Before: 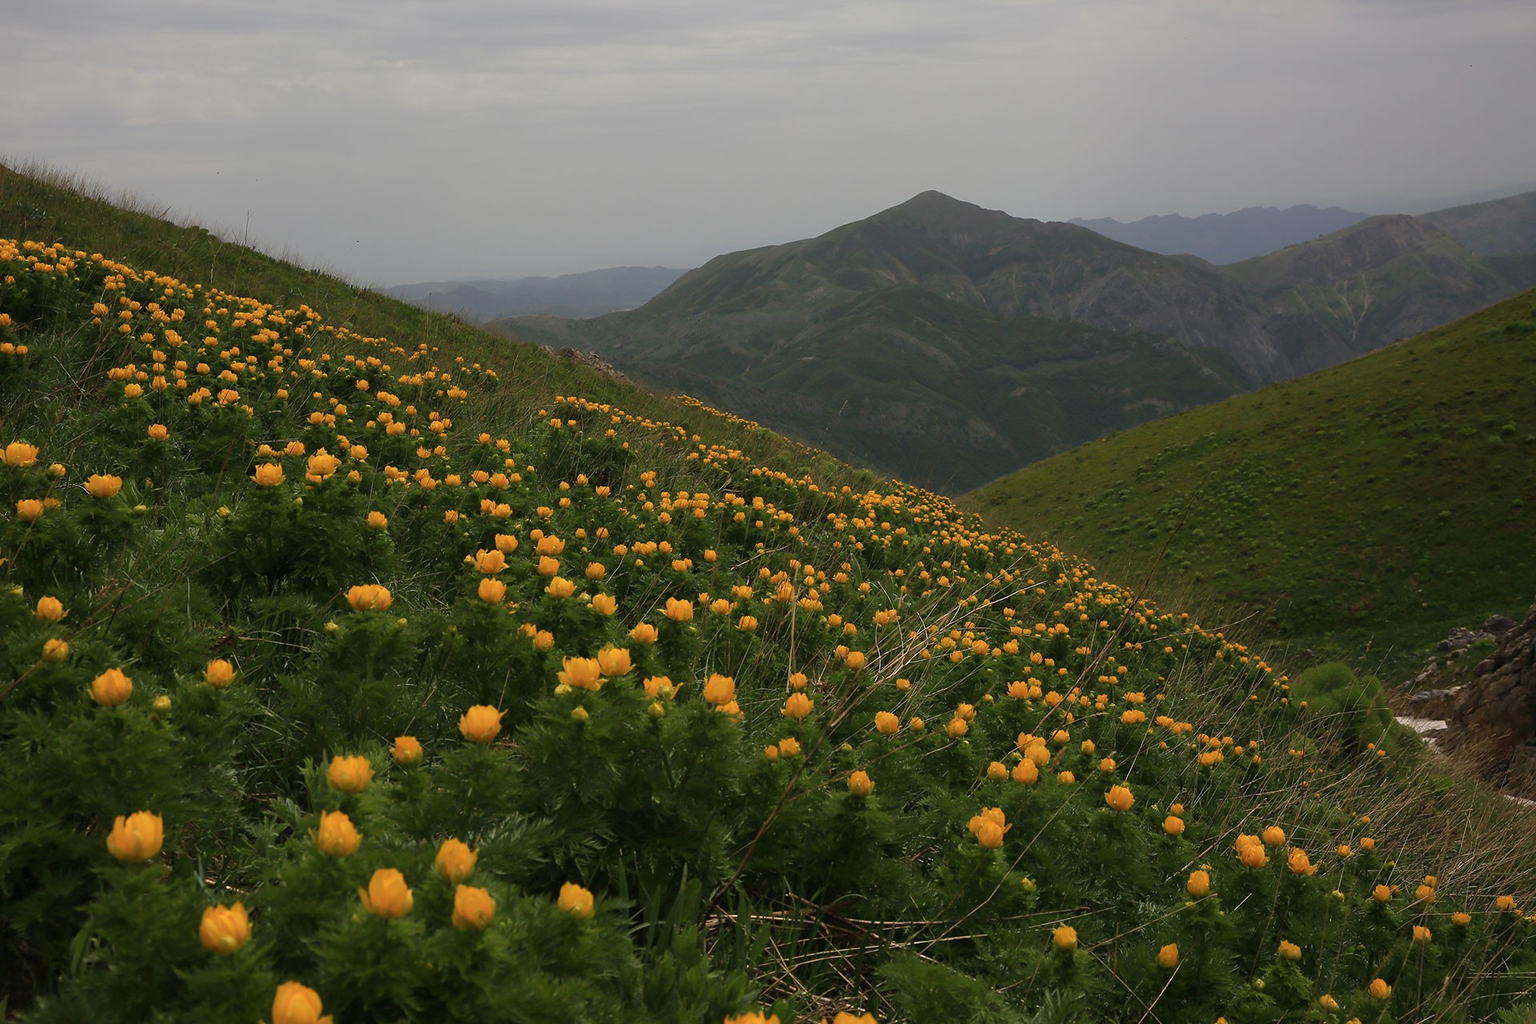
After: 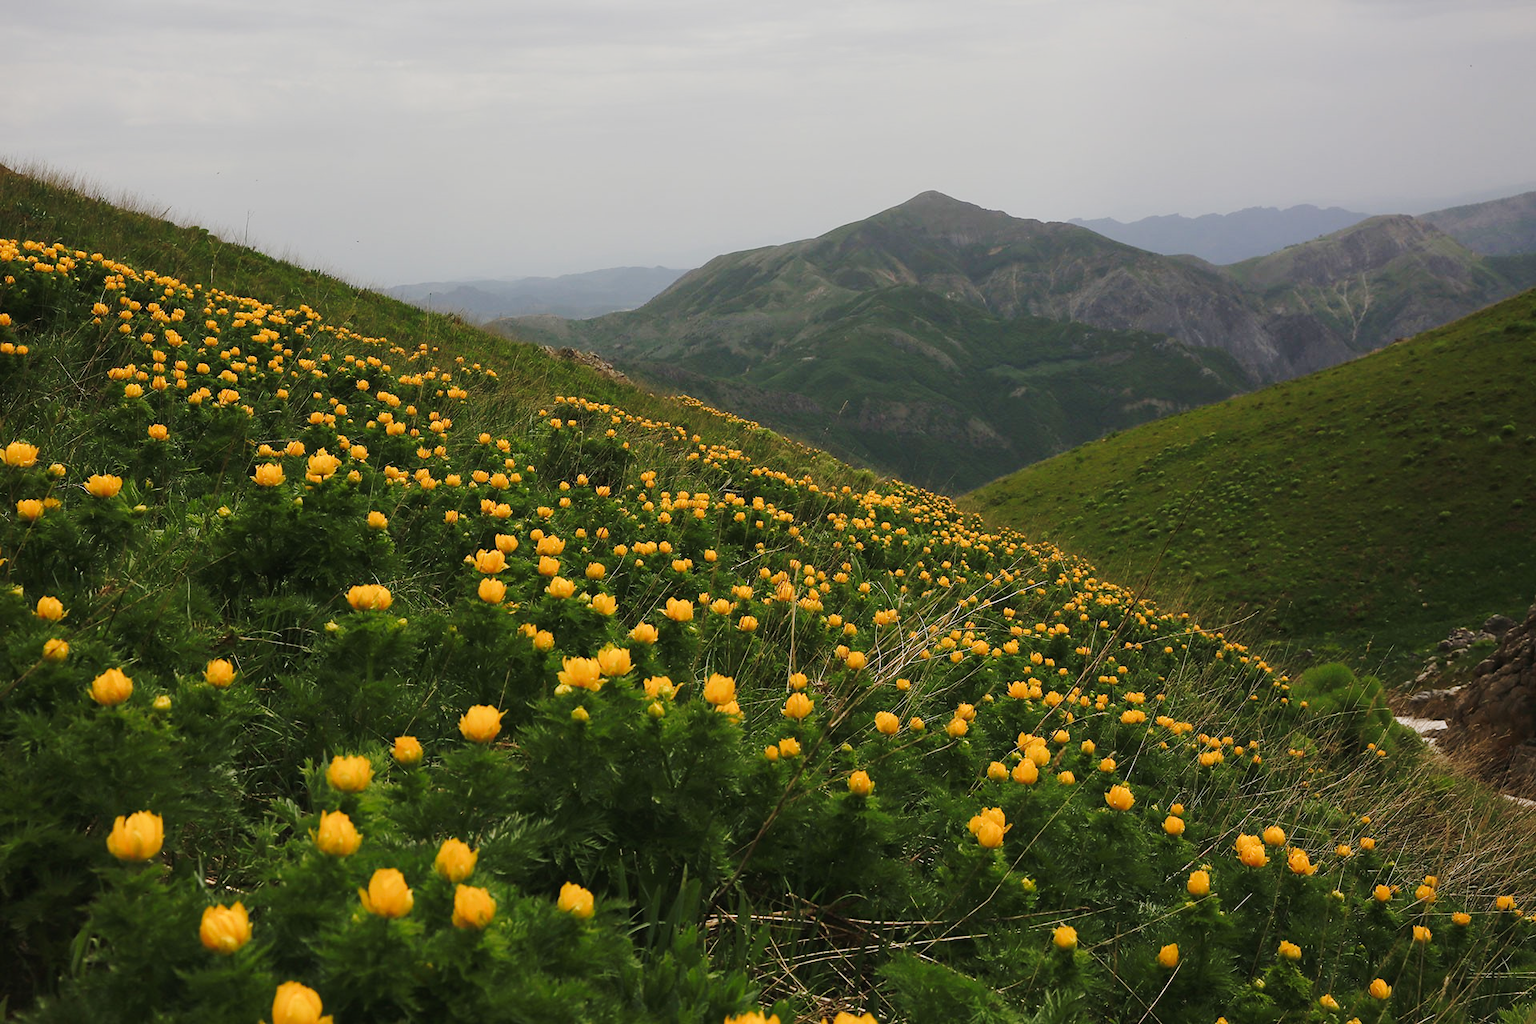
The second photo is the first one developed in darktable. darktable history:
tone curve: curves: ch0 [(0, 0.018) (0.036, 0.038) (0.15, 0.131) (0.27, 0.247) (0.503, 0.556) (0.763, 0.785) (1, 0.919)]; ch1 [(0, 0) (0.203, 0.158) (0.333, 0.283) (0.451, 0.417) (0.502, 0.5) (0.519, 0.522) (0.562, 0.588) (0.603, 0.664) (0.722, 0.813) (1, 1)]; ch2 [(0, 0) (0.29, 0.295) (0.404, 0.436) (0.497, 0.499) (0.521, 0.523) (0.561, 0.605) (0.639, 0.664) (0.712, 0.764) (1, 1)], preserve colors none
exposure: black level correction 0, exposure 0.499 EV, compensate highlight preservation false
